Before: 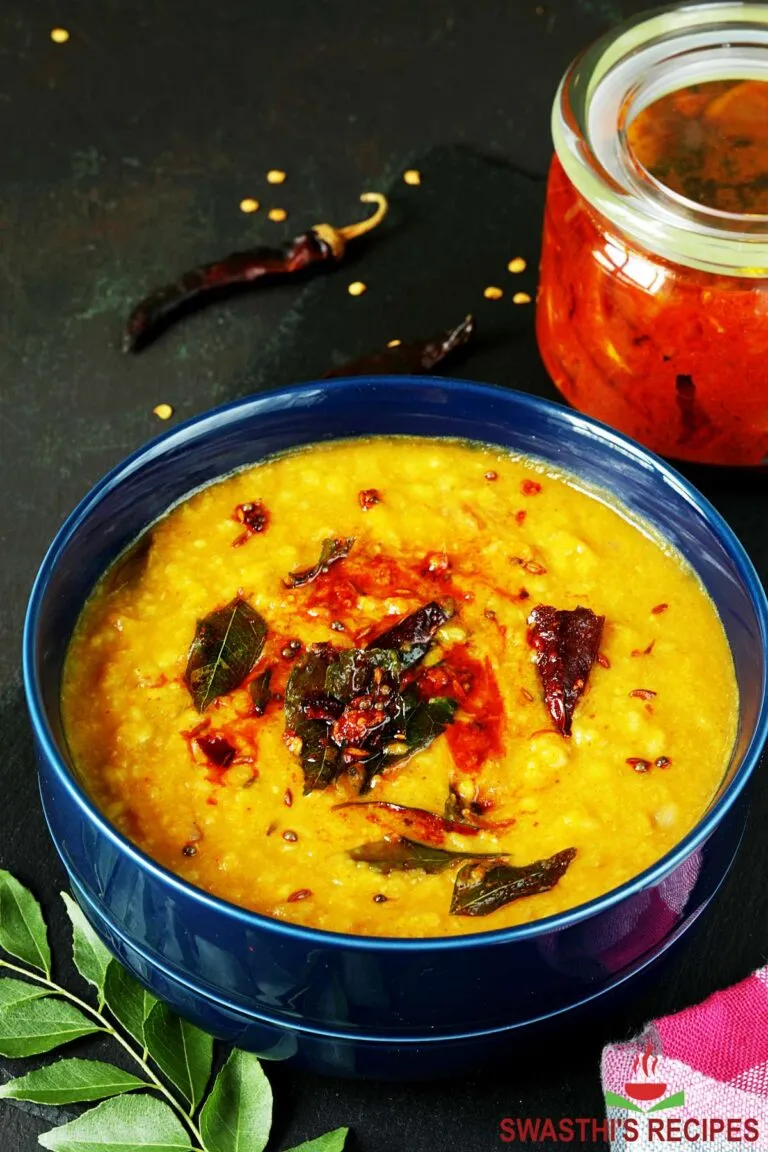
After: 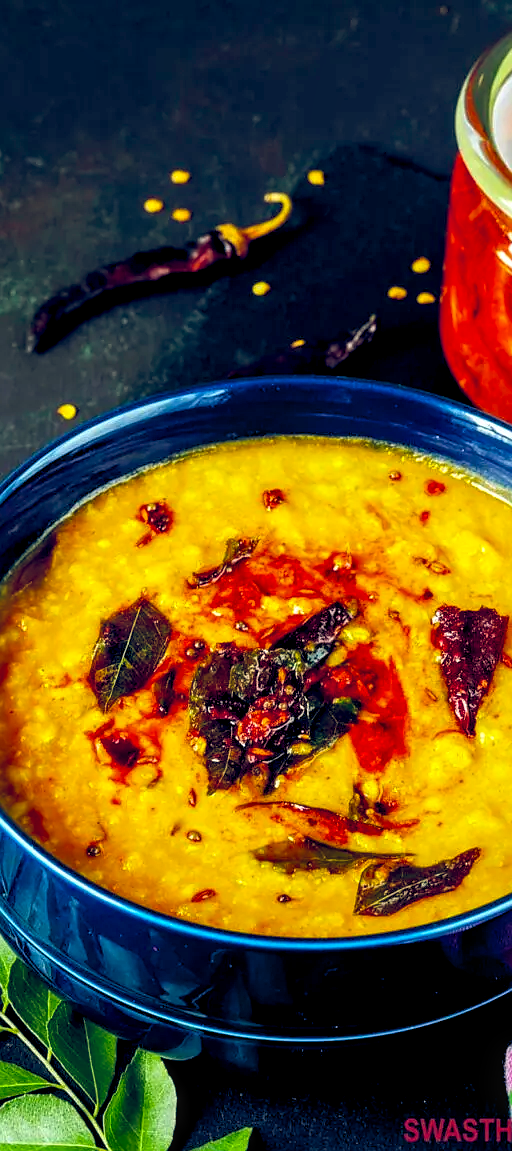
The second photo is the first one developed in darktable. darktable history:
sharpen: radius 0.978, amount 0.611
crop and rotate: left 12.587%, right 20.732%
tone equalizer: edges refinement/feathering 500, mask exposure compensation -1.57 EV, preserve details no
local contrast: detail 142%
color balance rgb: global offset › luminance -0.275%, global offset › chroma 0.308%, global offset › hue 258.7°, linear chroma grading › global chroma 9.545%, perceptual saturation grading › global saturation 30.835%, global vibrance 20%
